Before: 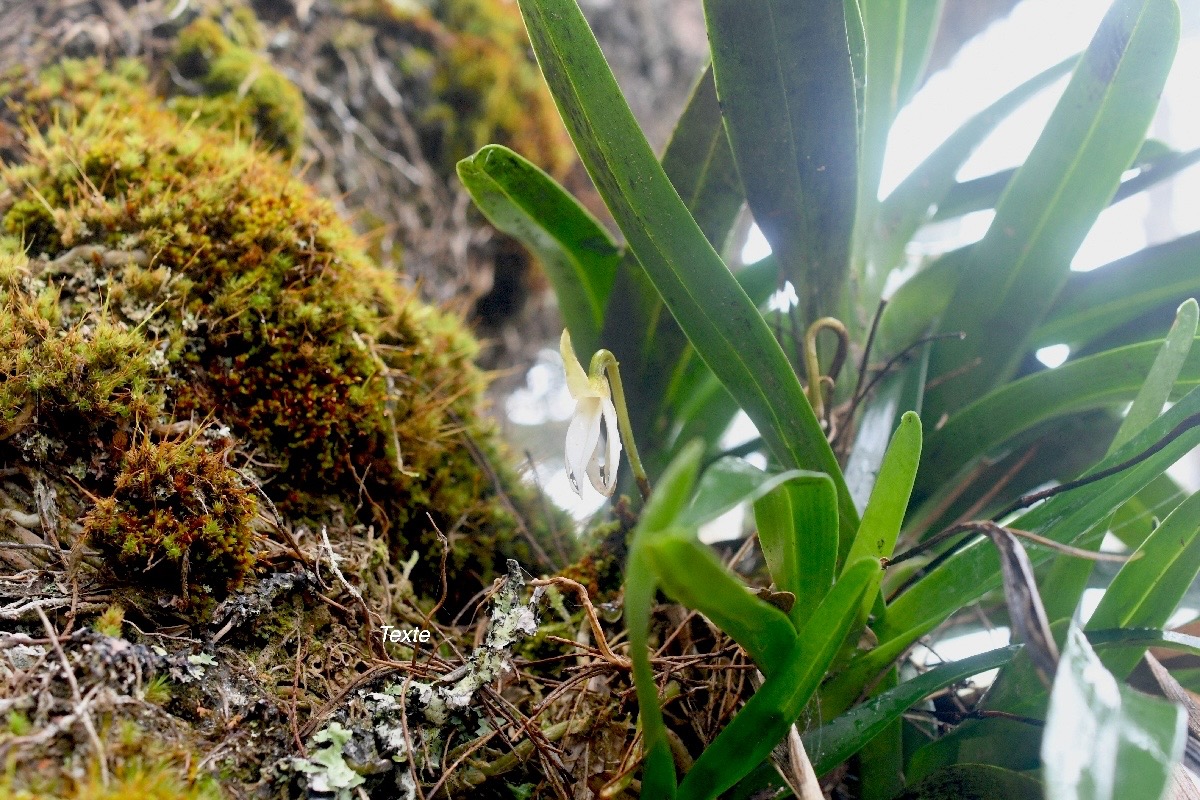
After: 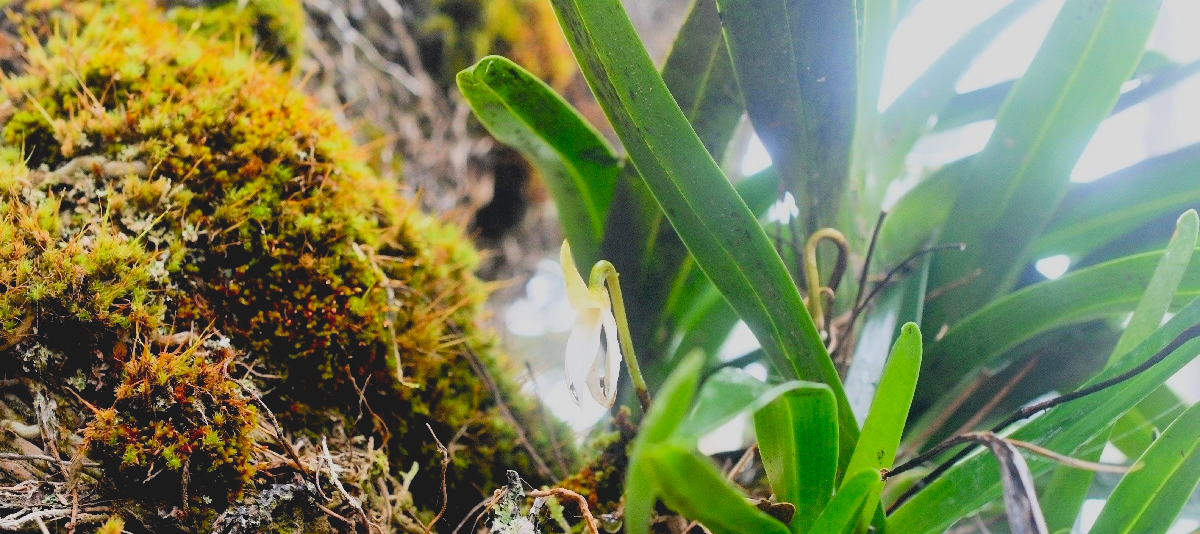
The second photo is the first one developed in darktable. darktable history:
filmic rgb: black relative exposure -7.97 EV, white relative exposure 4.02 EV, hardness 4.14, contrast 1.374
contrast brightness saturation: contrast -0.19, saturation 0.187
exposure: black level correction -0.002, exposure 0.534 EV, compensate exposure bias true, compensate highlight preservation false
crop: top 11.179%, bottom 22.033%
